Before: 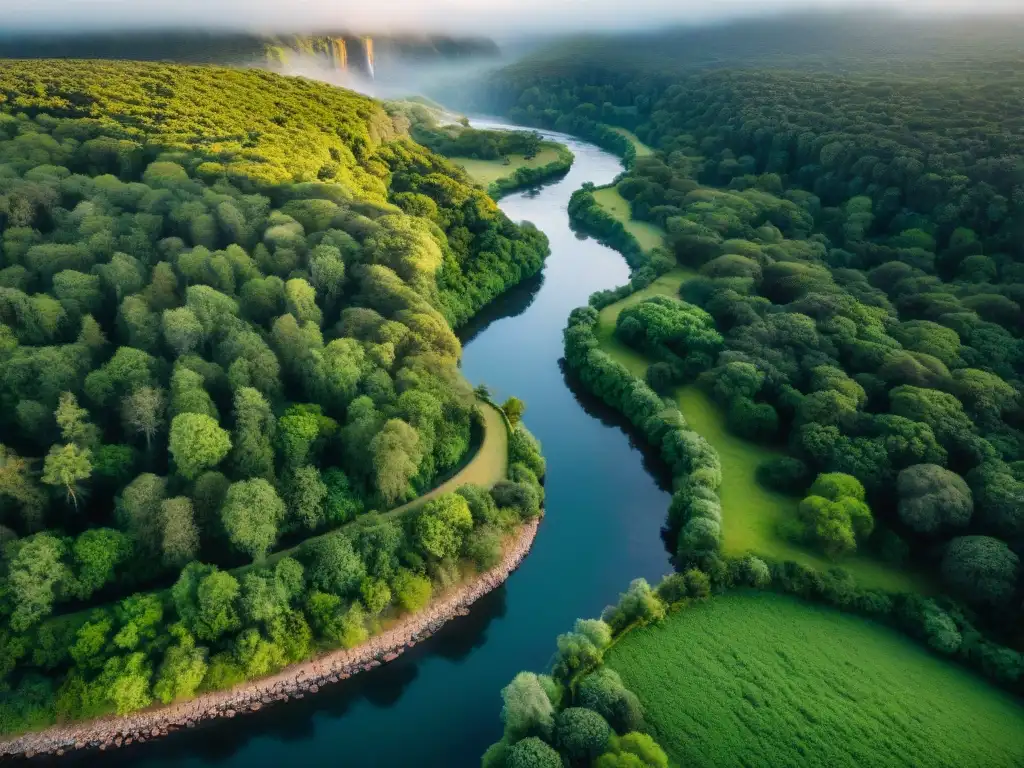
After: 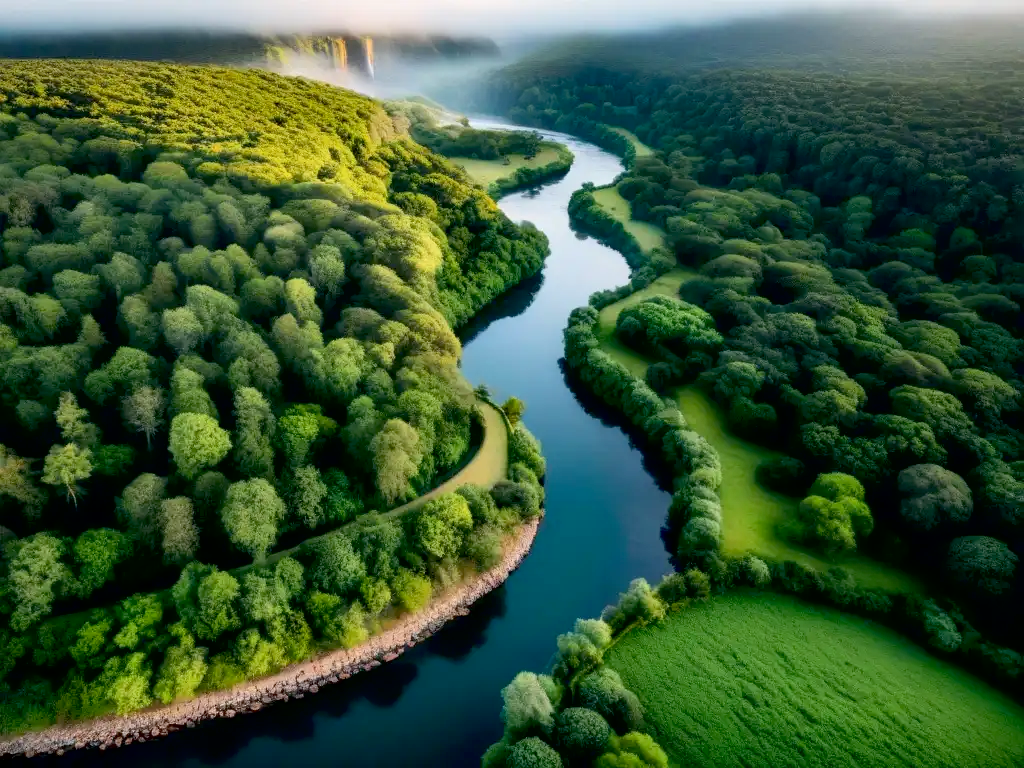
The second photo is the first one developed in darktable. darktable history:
contrast brightness saturation: contrast 0.153, brightness 0.045
exposure: black level correction 0.013, compensate exposure bias true, compensate highlight preservation false
